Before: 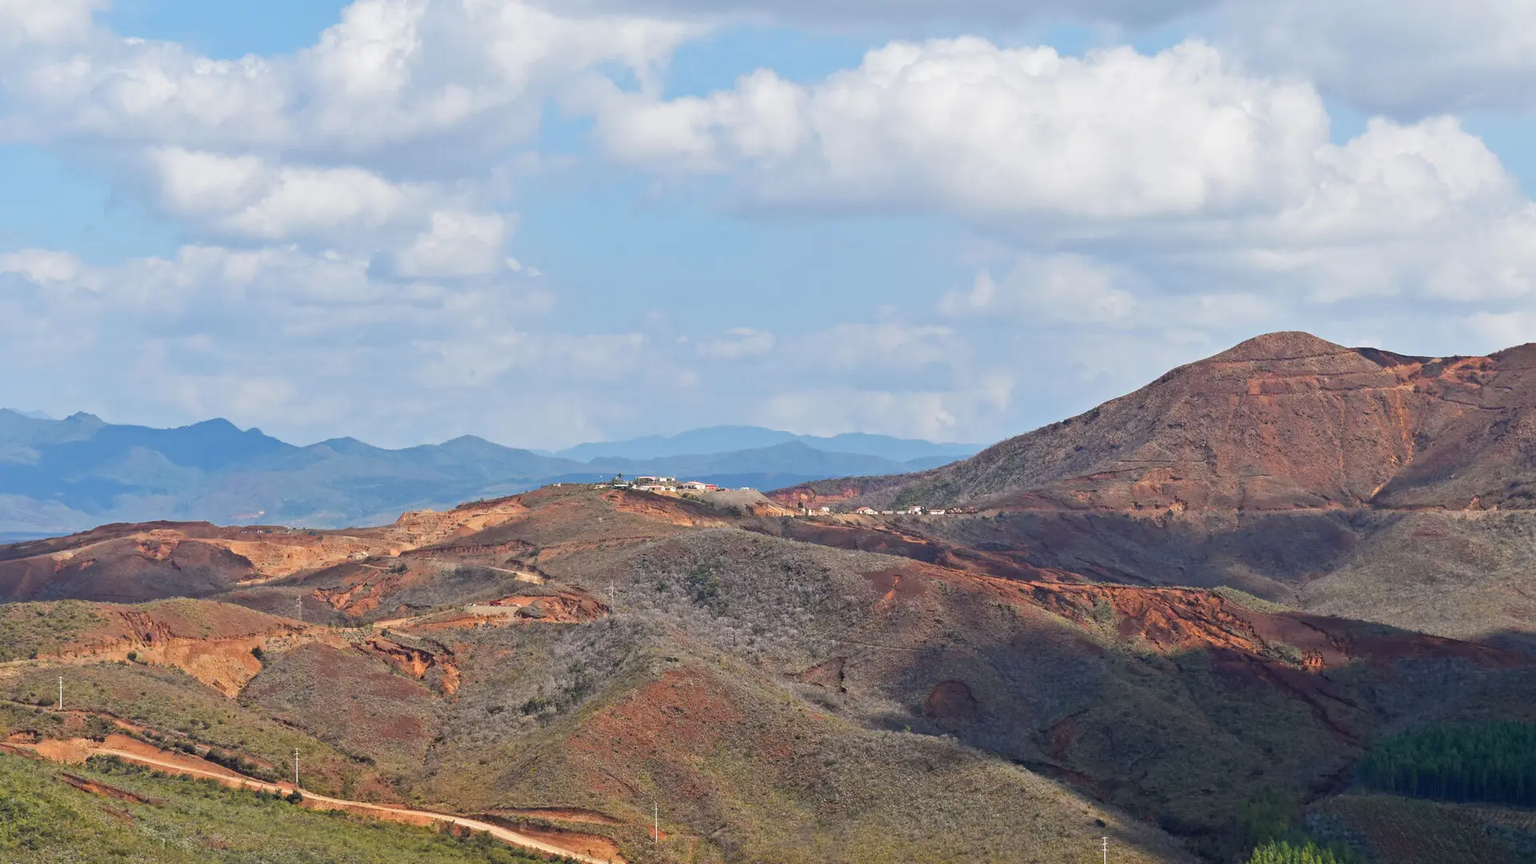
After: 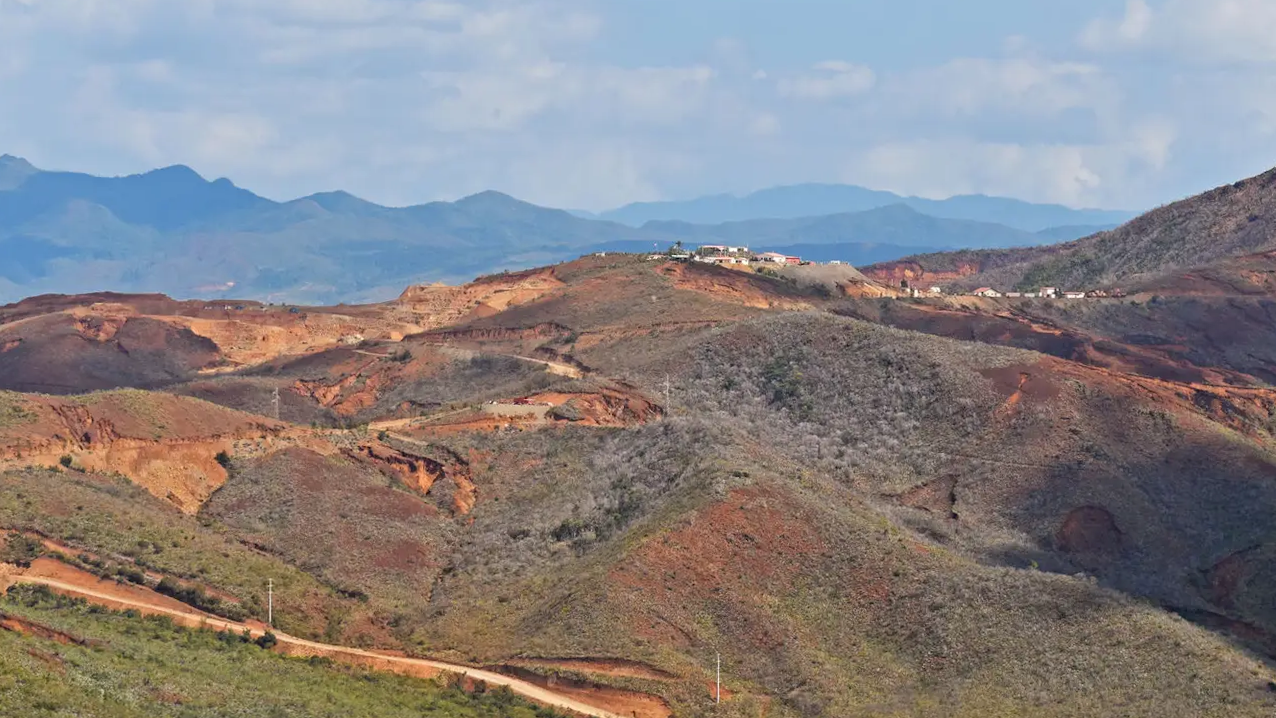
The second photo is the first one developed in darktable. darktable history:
crop and rotate: angle -0.82°, left 3.85%, top 31.828%, right 27.992%
white balance: emerald 1
